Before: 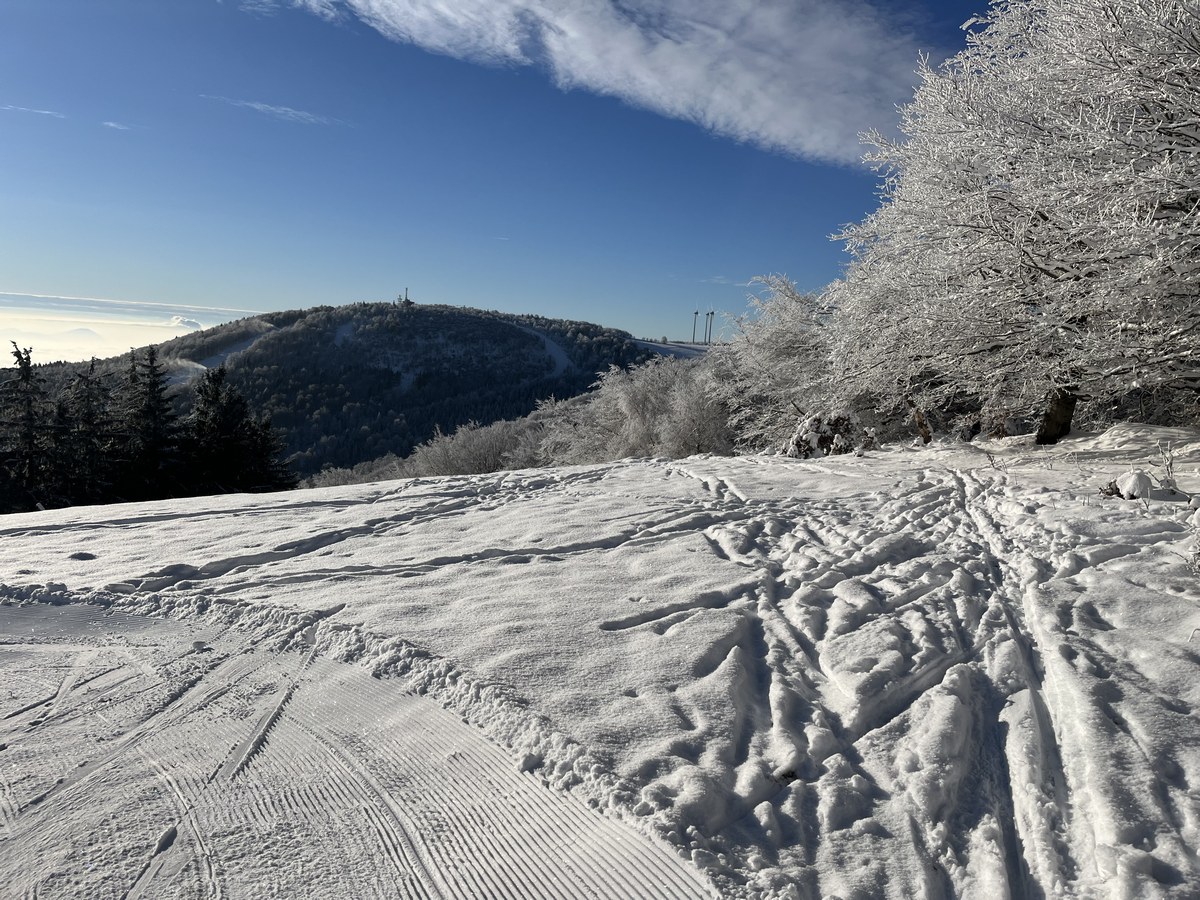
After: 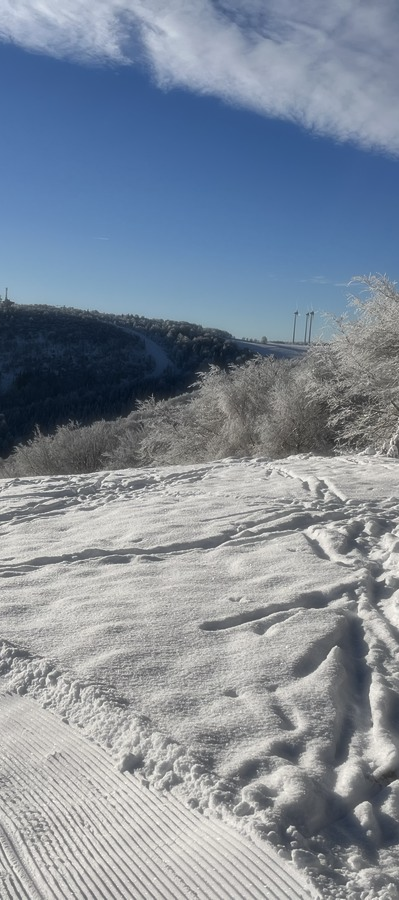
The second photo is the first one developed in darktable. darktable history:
crop: left 33.36%, right 33.36%
soften: size 19.52%, mix 20.32%
